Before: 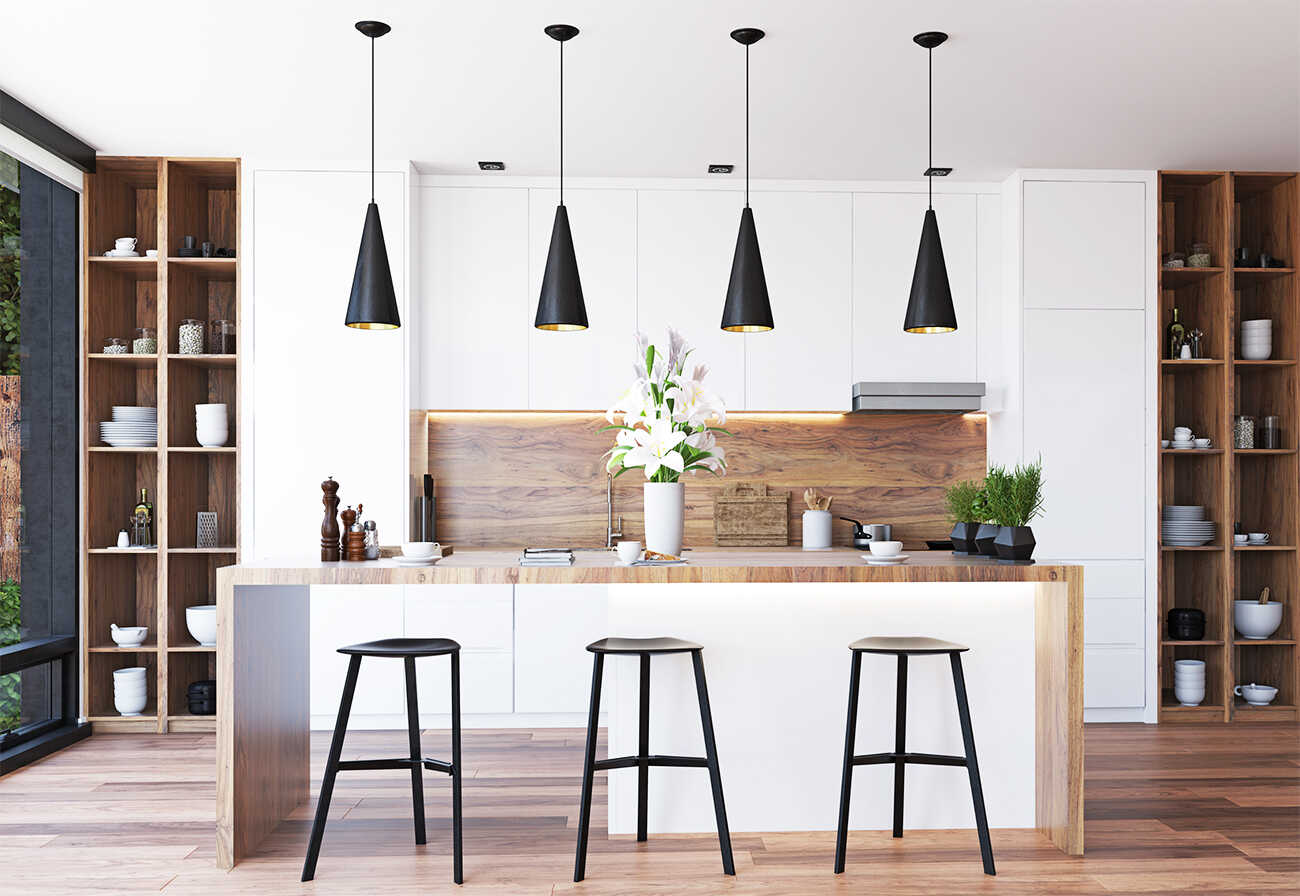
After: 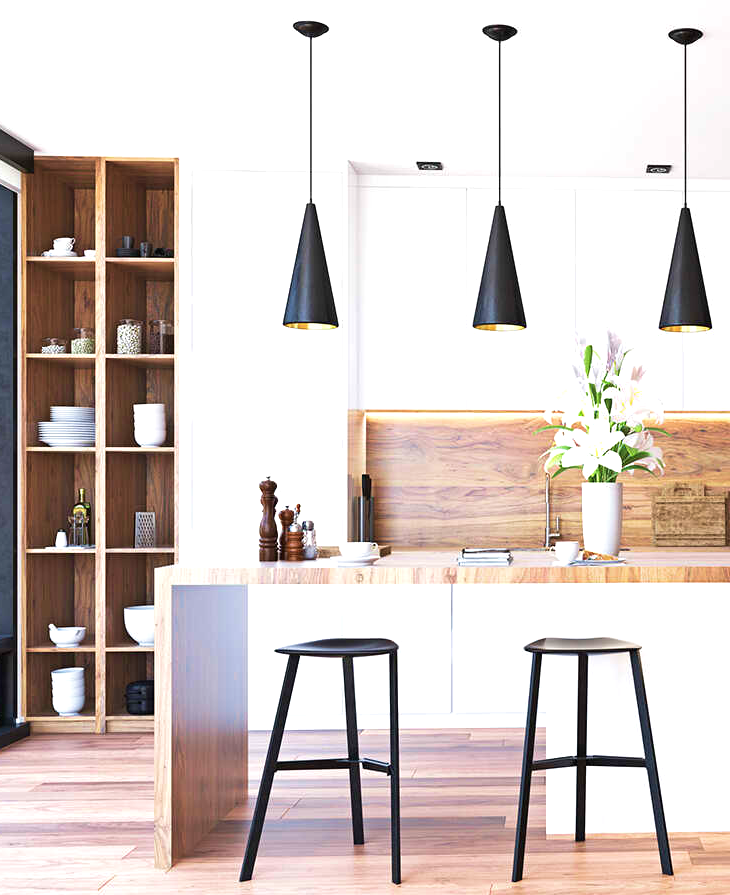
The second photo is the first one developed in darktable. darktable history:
tone equalizer: edges refinement/feathering 500, mask exposure compensation -1.57 EV, preserve details guided filter
exposure: exposure 0.365 EV, compensate highlight preservation false
velvia: strength 44.82%
crop: left 4.805%, right 39.037%
